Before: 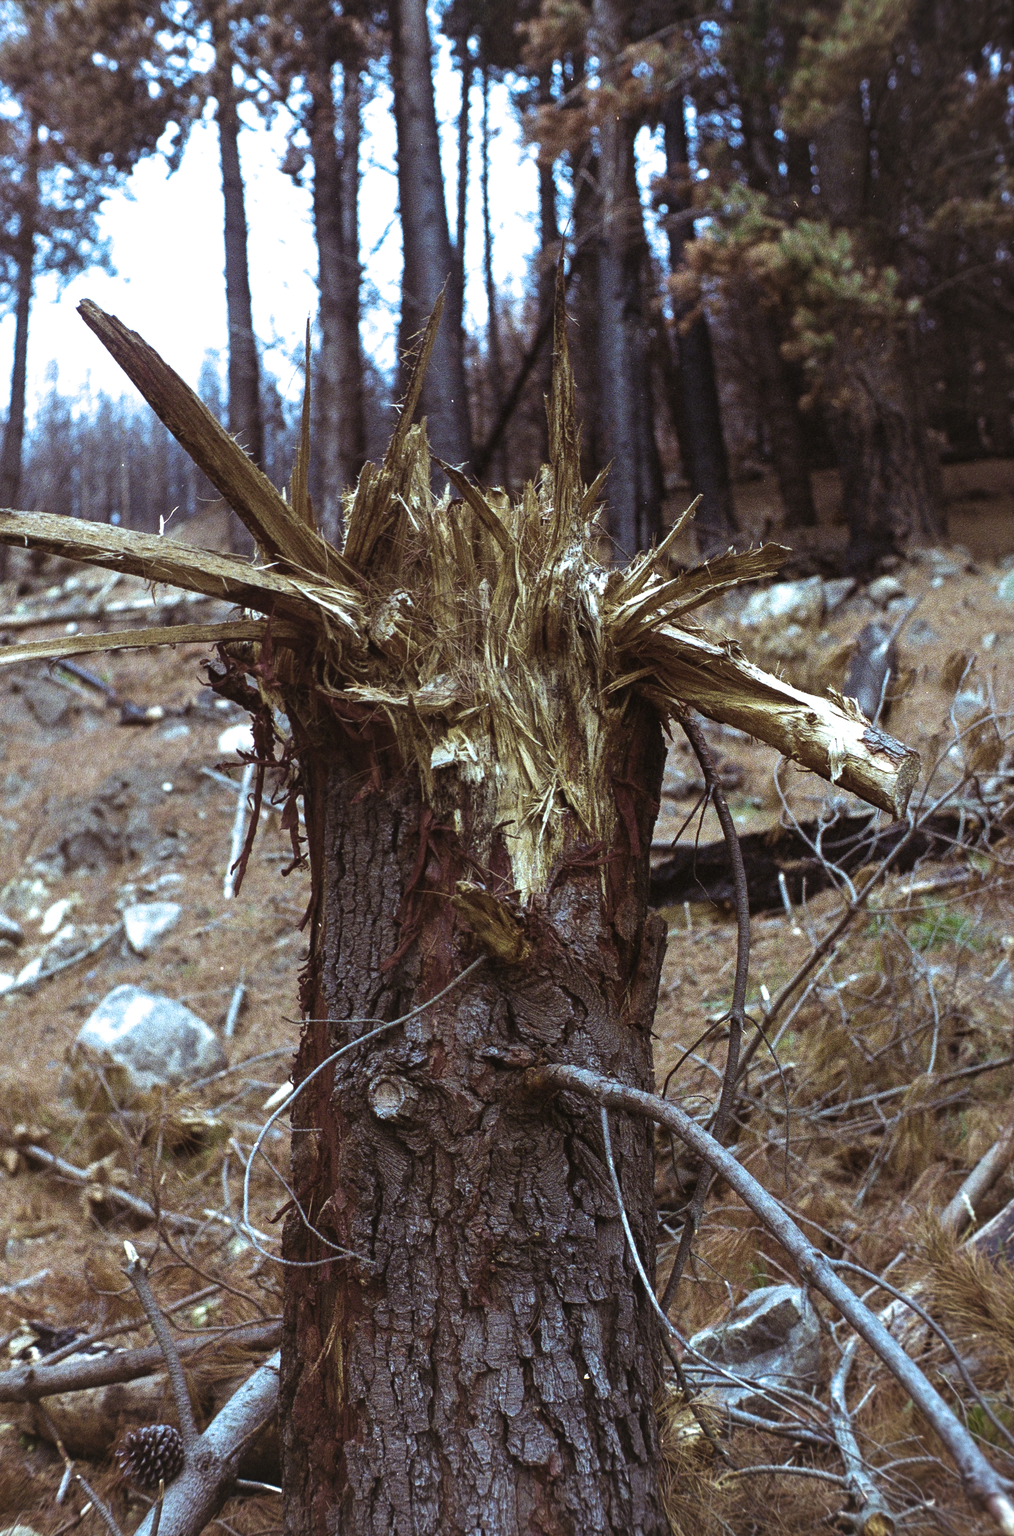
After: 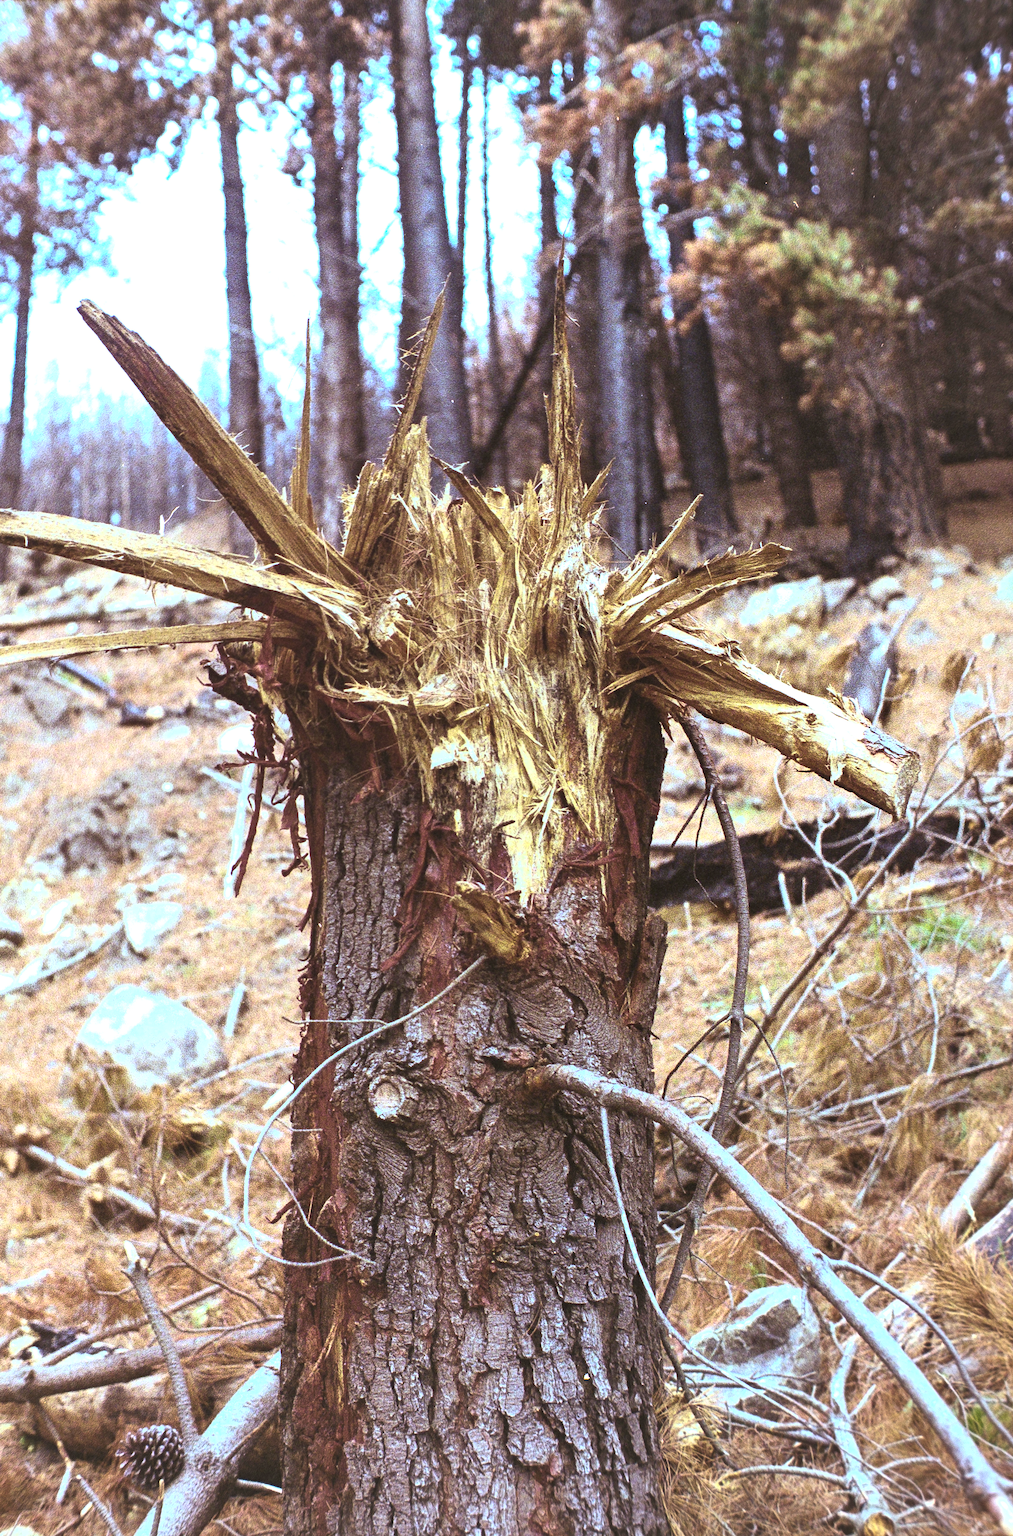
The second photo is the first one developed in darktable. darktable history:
contrast brightness saturation: contrast 0.2, brightness 0.16, saturation 0.22
shadows and highlights: shadows 29.32, highlights -29.32, low approximation 0.01, soften with gaussian
exposure: black level correction 0, exposure 1.1 EV, compensate highlight preservation false
